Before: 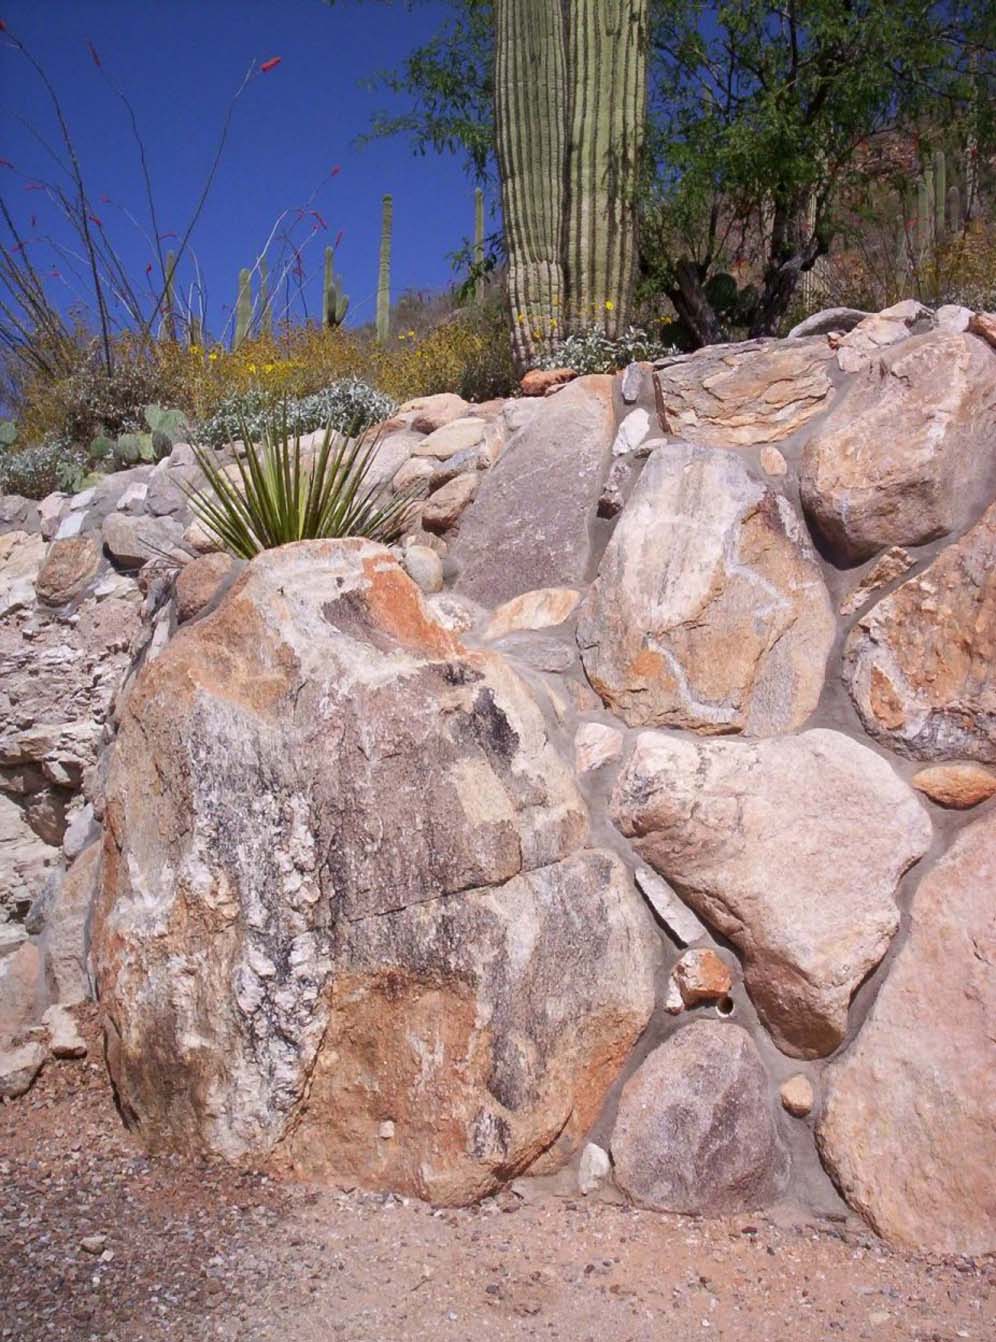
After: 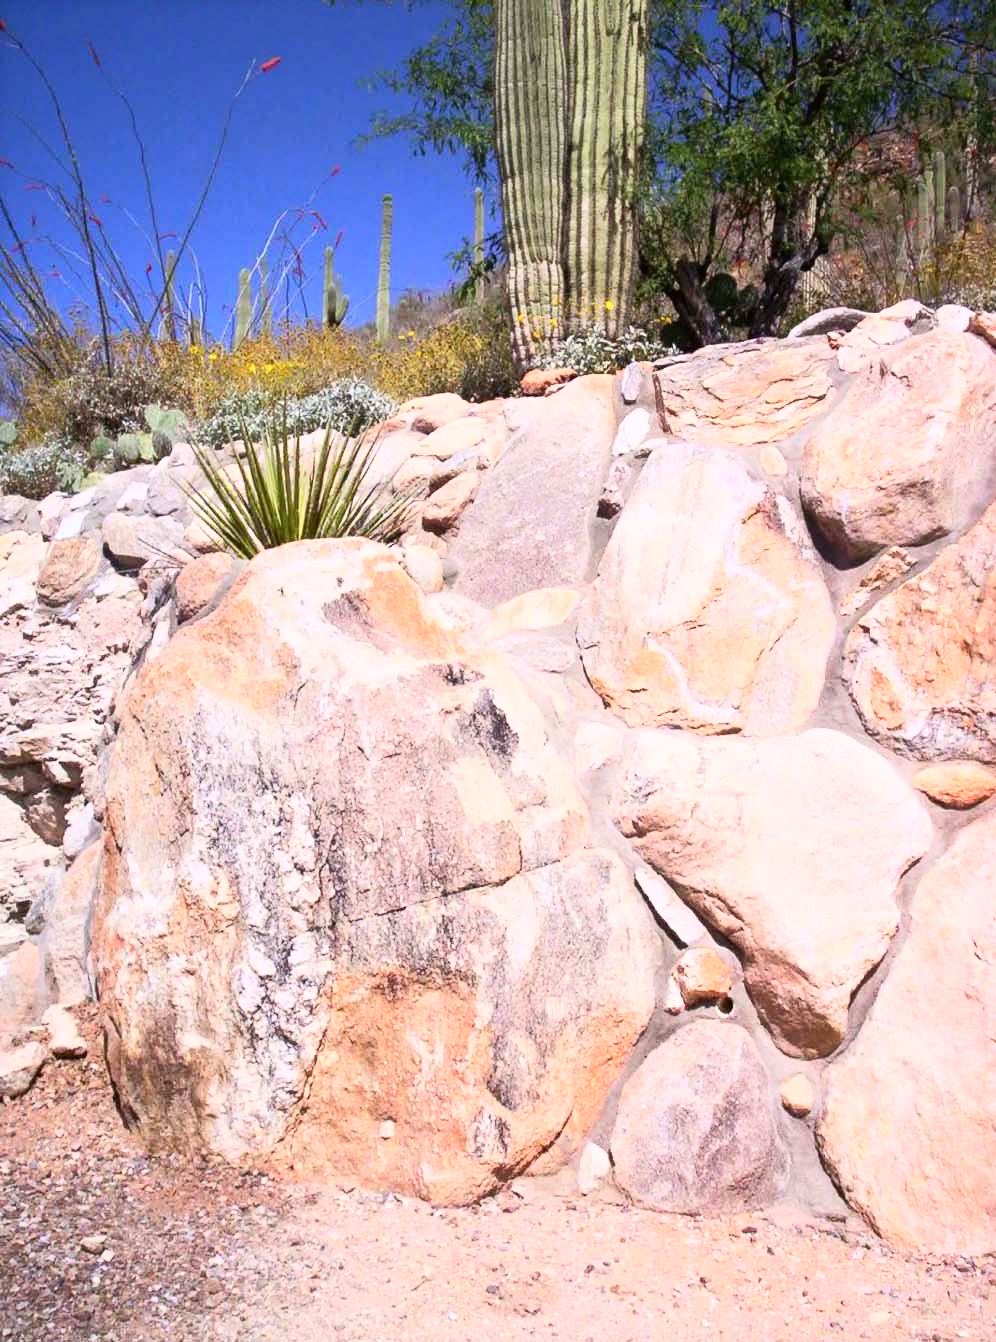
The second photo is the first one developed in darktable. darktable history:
tone curve: curves: ch0 [(0, 0) (0.093, 0.104) (0.226, 0.291) (0.327, 0.431) (0.471, 0.648) (0.759, 0.926) (1, 1)], color space Lab, linked channels, preserve colors none
shadows and highlights: shadows 0, highlights 40
